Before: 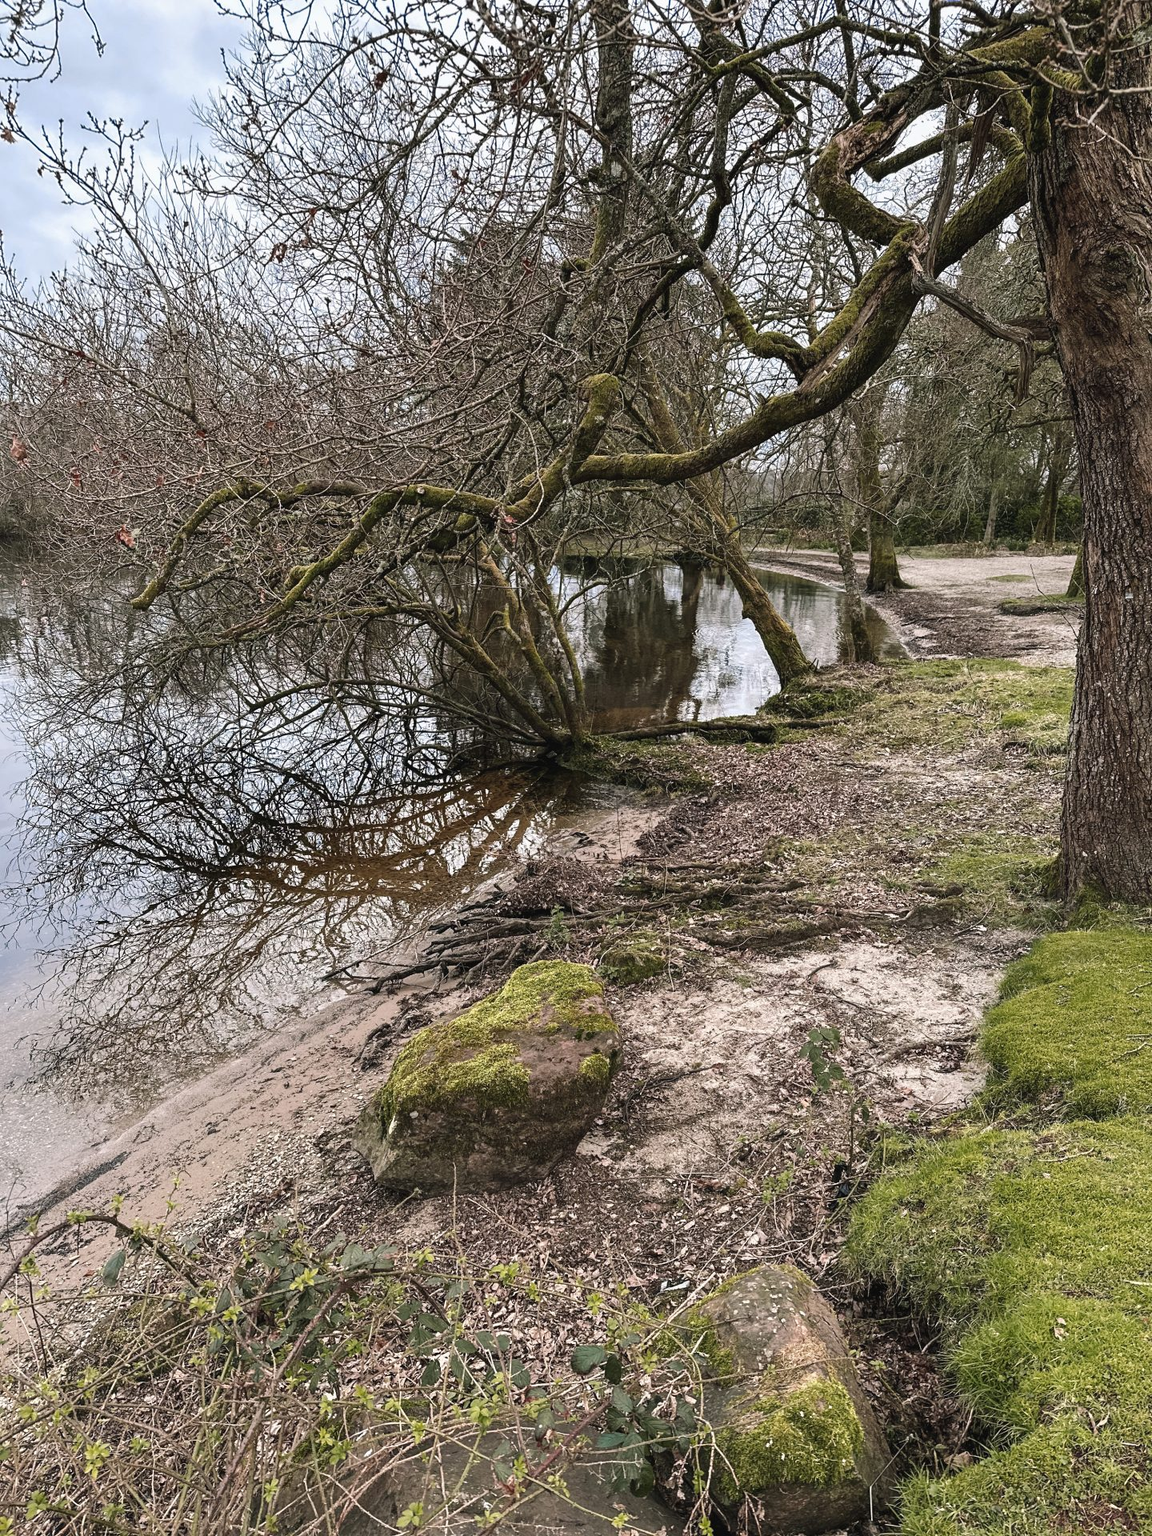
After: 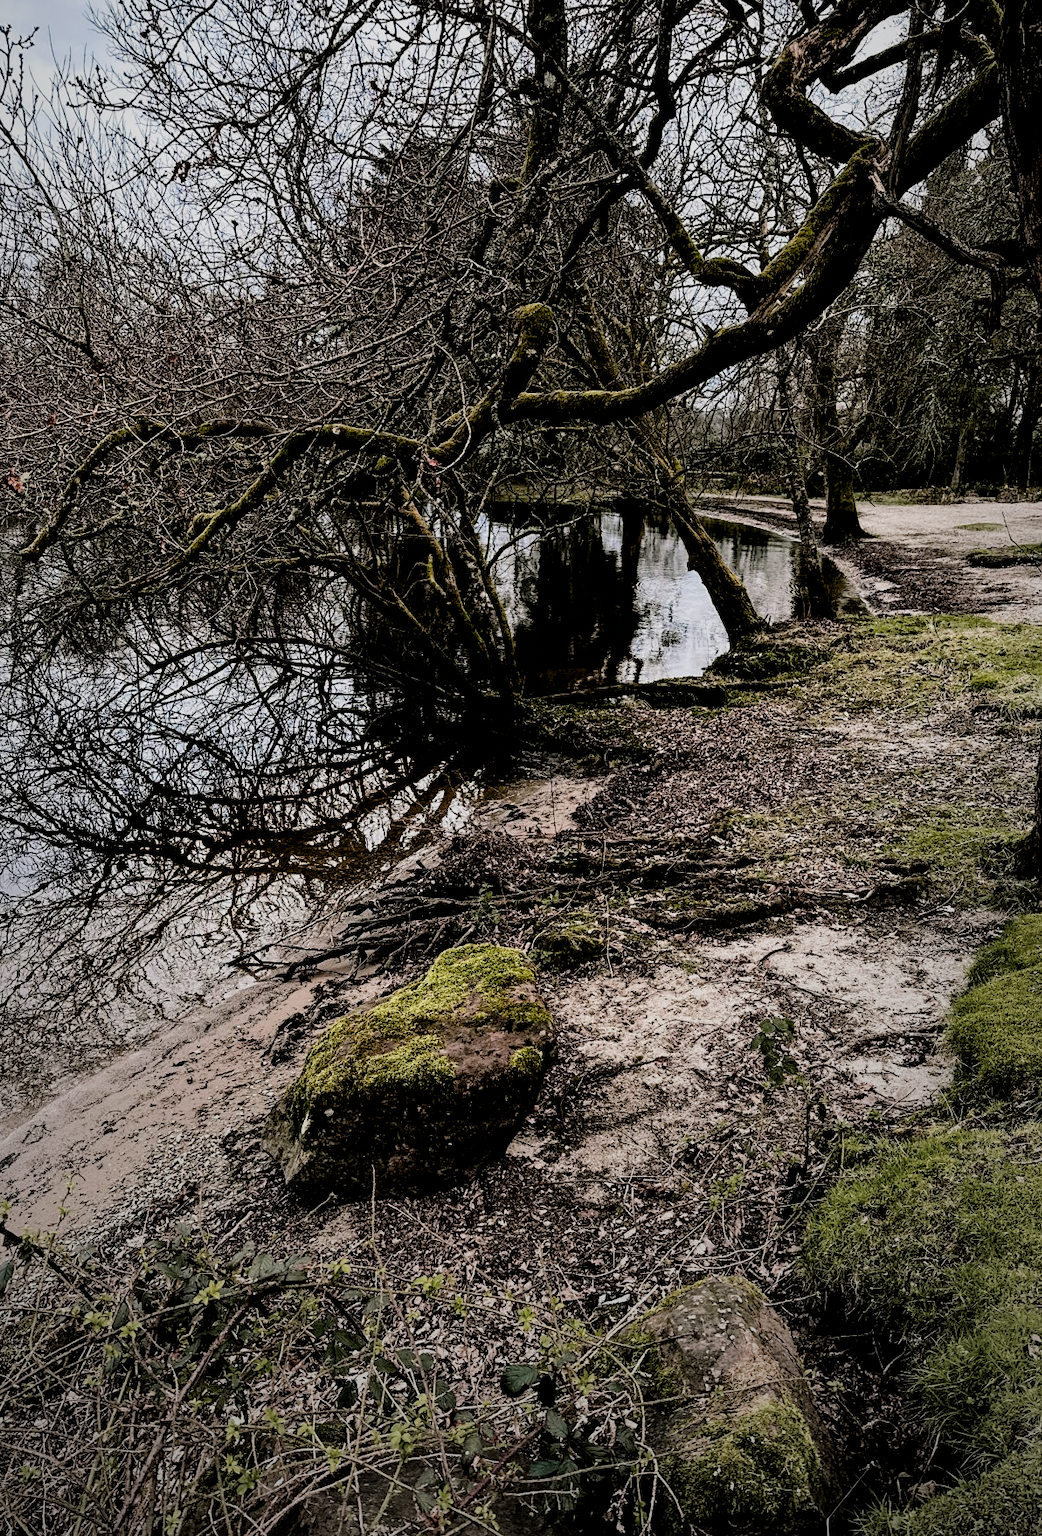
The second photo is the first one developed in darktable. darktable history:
crop: left 9.807%, top 6.259%, right 7.334%, bottom 2.177%
filmic rgb: black relative exposure -5 EV, hardness 2.88, contrast 1.4, highlights saturation mix -20%
vignetting: fall-off start 72.14%, fall-off radius 108.07%, brightness -0.713, saturation -0.488, center (-0.054, -0.359), width/height ratio 0.729
exposure: black level correction 0.046, exposure -0.228 EV, compensate highlight preservation false
